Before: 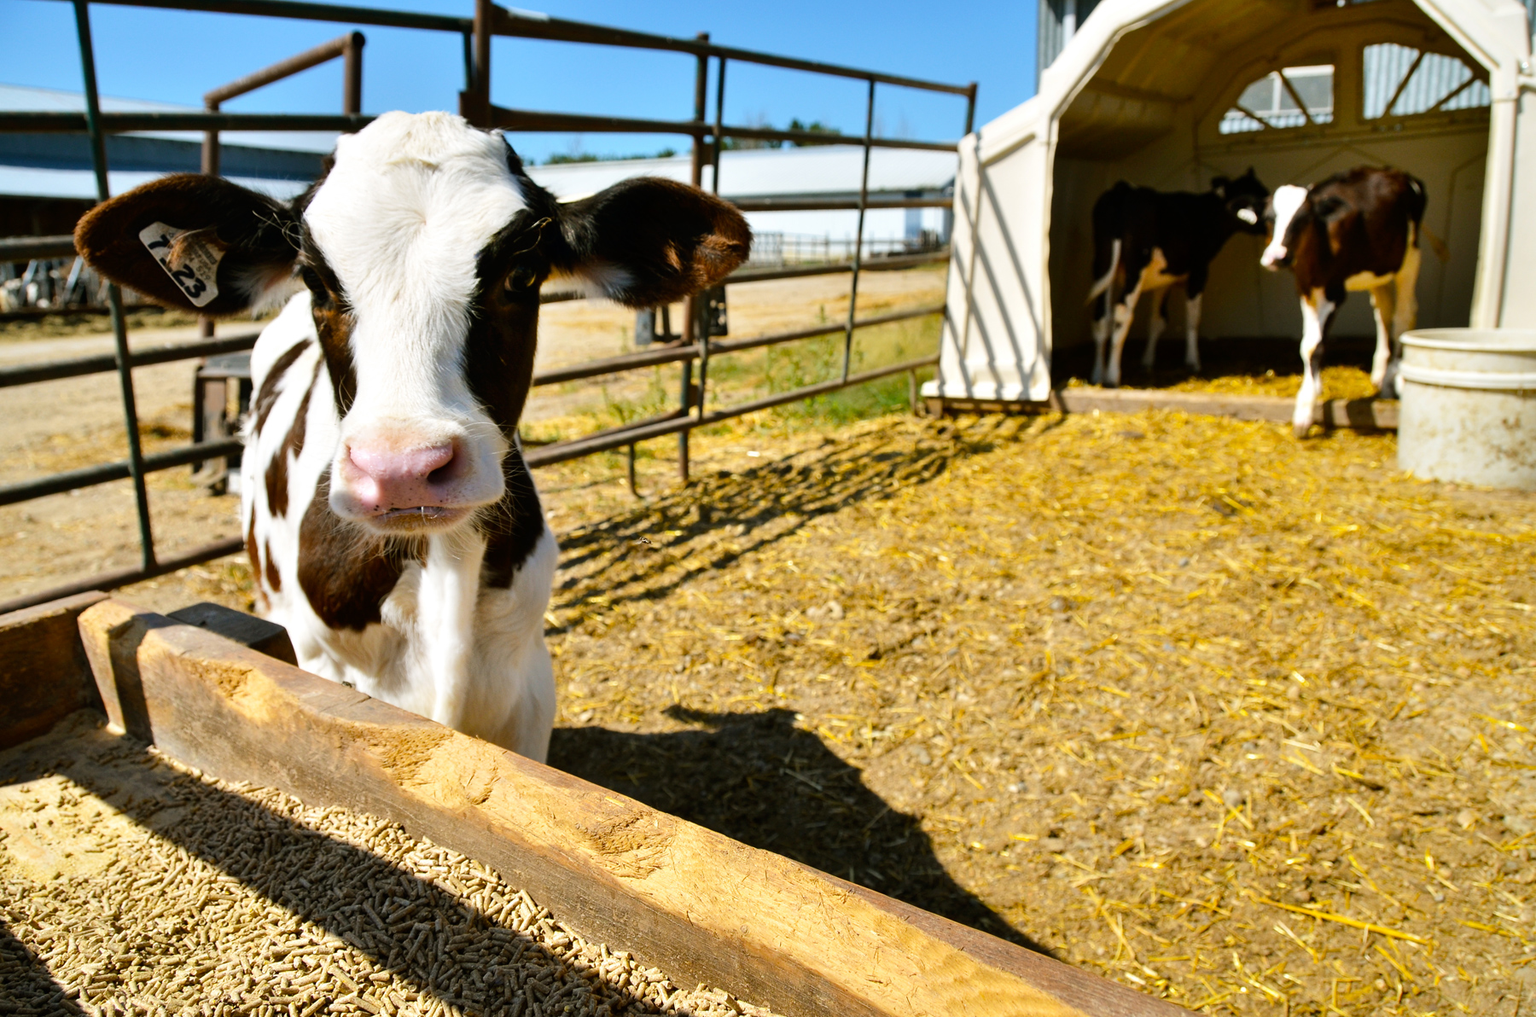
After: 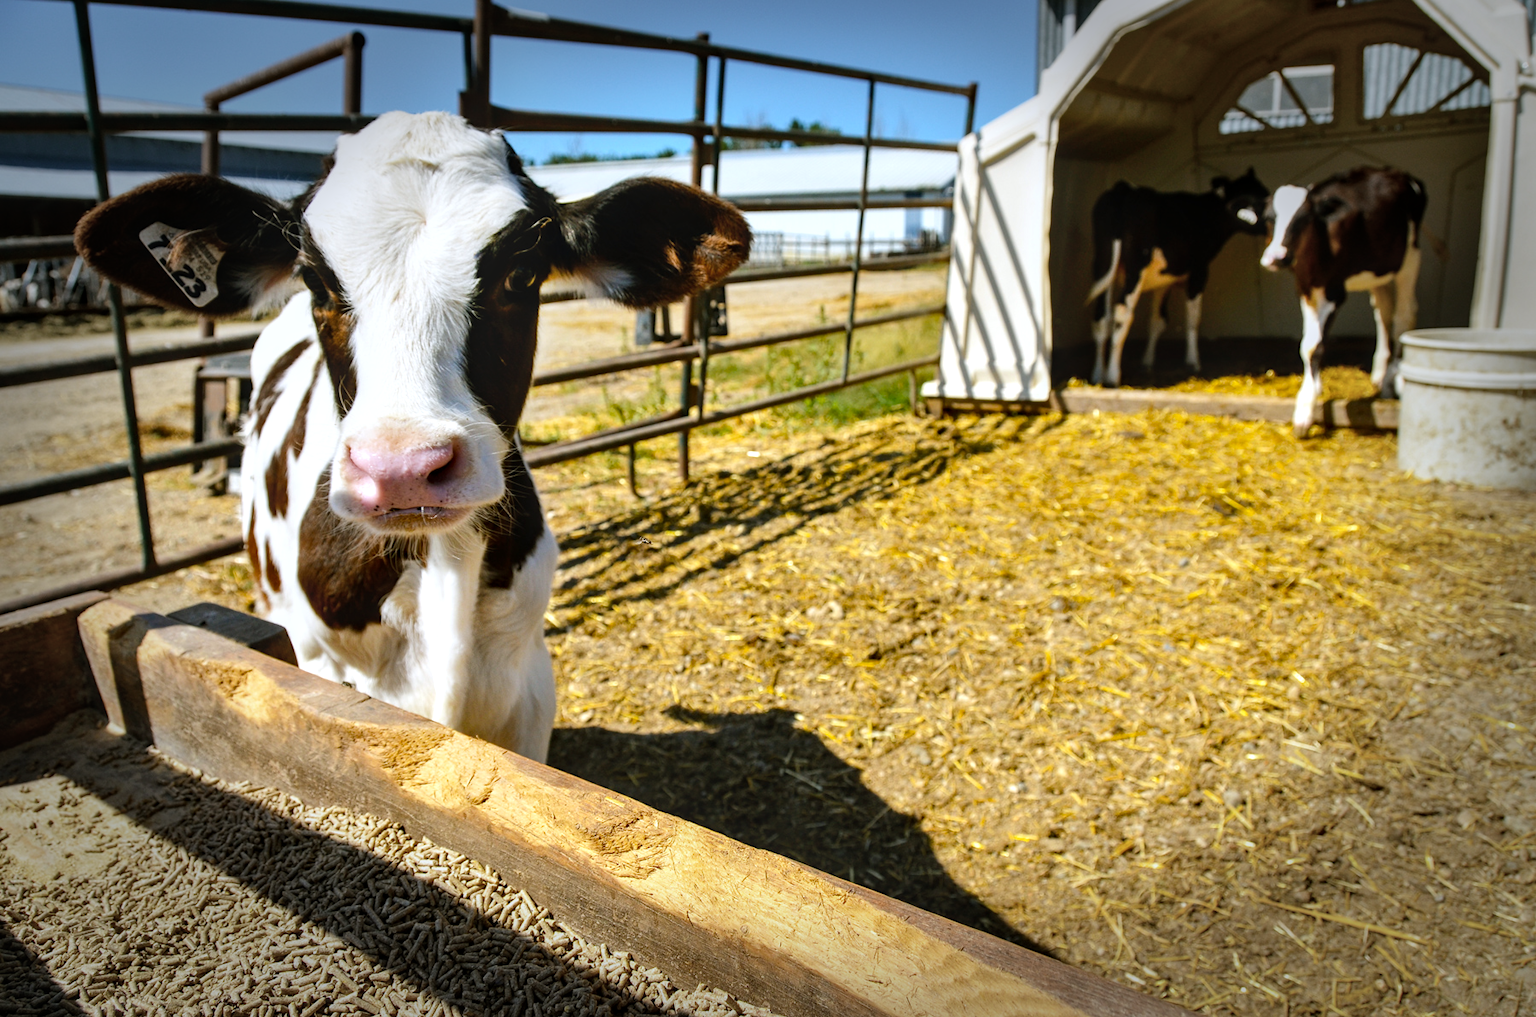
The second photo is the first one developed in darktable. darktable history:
levels: levels [0, 0.48, 0.961]
vignetting: fall-off start 66.7%, fall-off radius 39.74%, brightness -0.576, saturation -0.258, automatic ratio true, width/height ratio 0.671, dithering 16-bit output
white balance: red 0.976, blue 1.04
local contrast: on, module defaults
